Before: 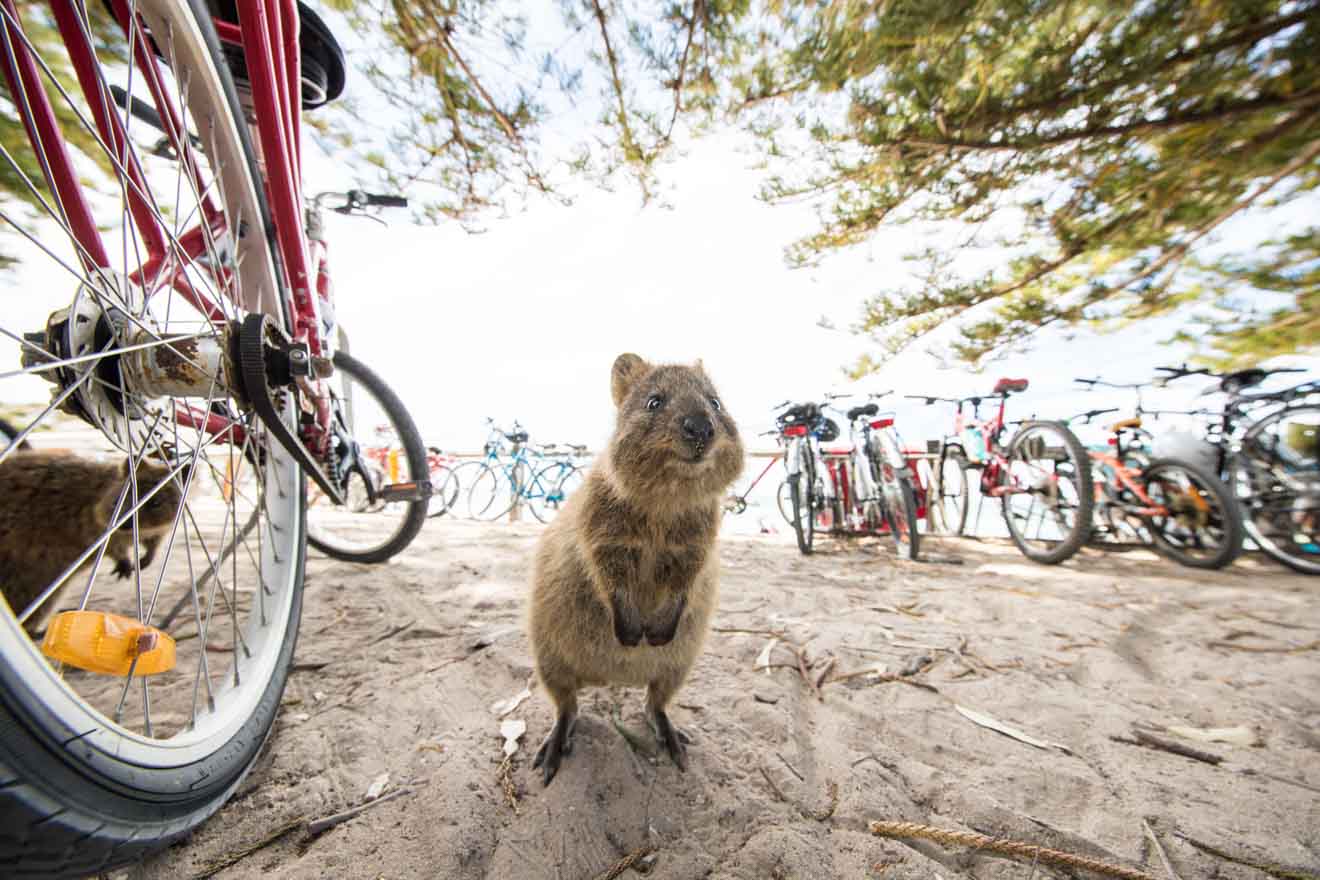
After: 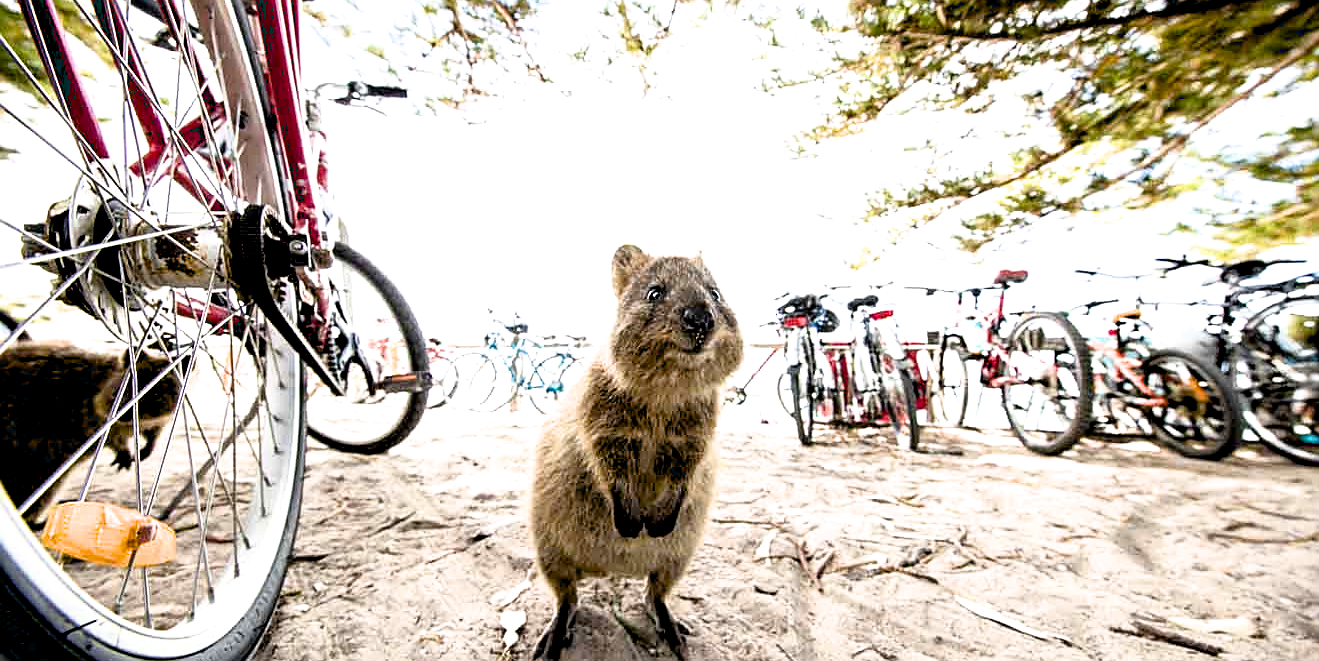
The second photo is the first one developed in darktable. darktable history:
filmic rgb: black relative exposure -9.14 EV, white relative exposure 2.31 EV, threshold 5.96 EV, hardness 7.48, enable highlight reconstruction true
exposure: black level correction 0.031, exposure 0.312 EV, compensate exposure bias true, compensate highlight preservation false
sharpen: on, module defaults
crop and rotate: top 12.513%, bottom 12.341%
